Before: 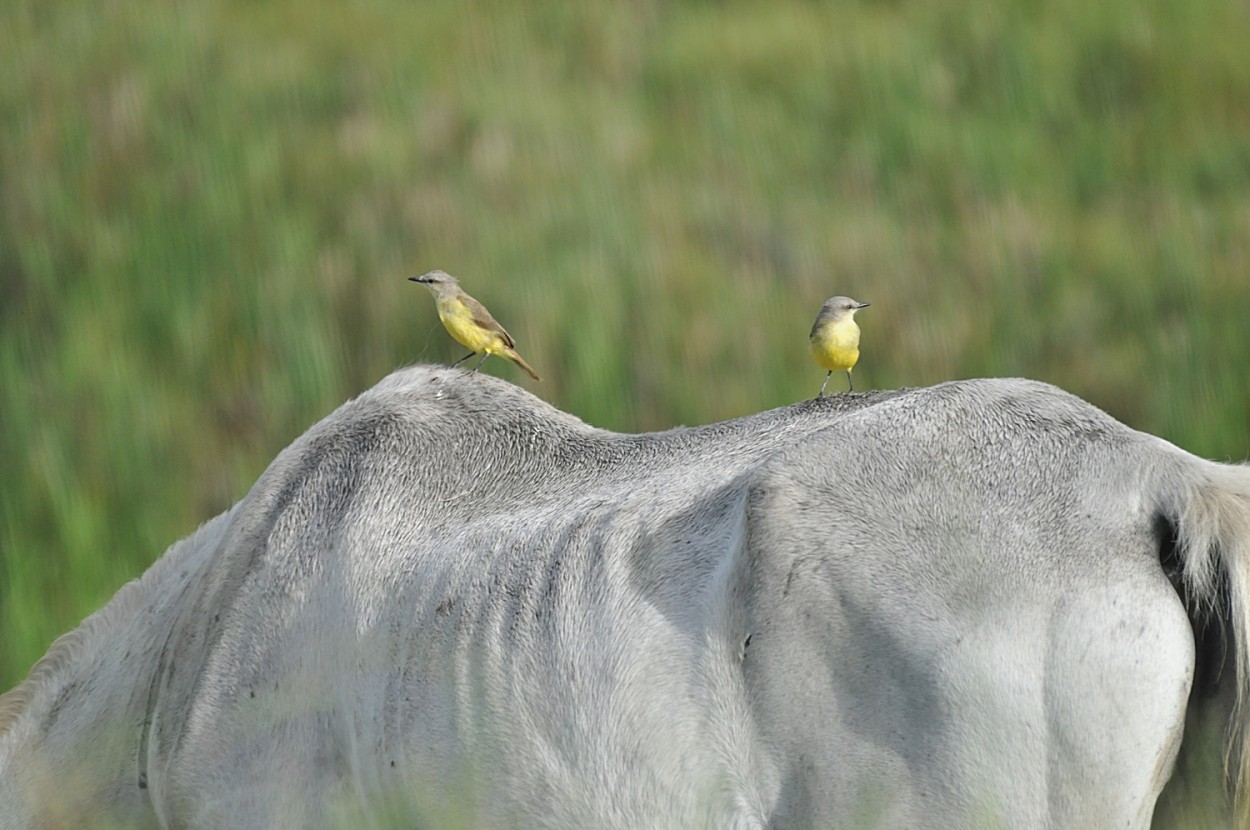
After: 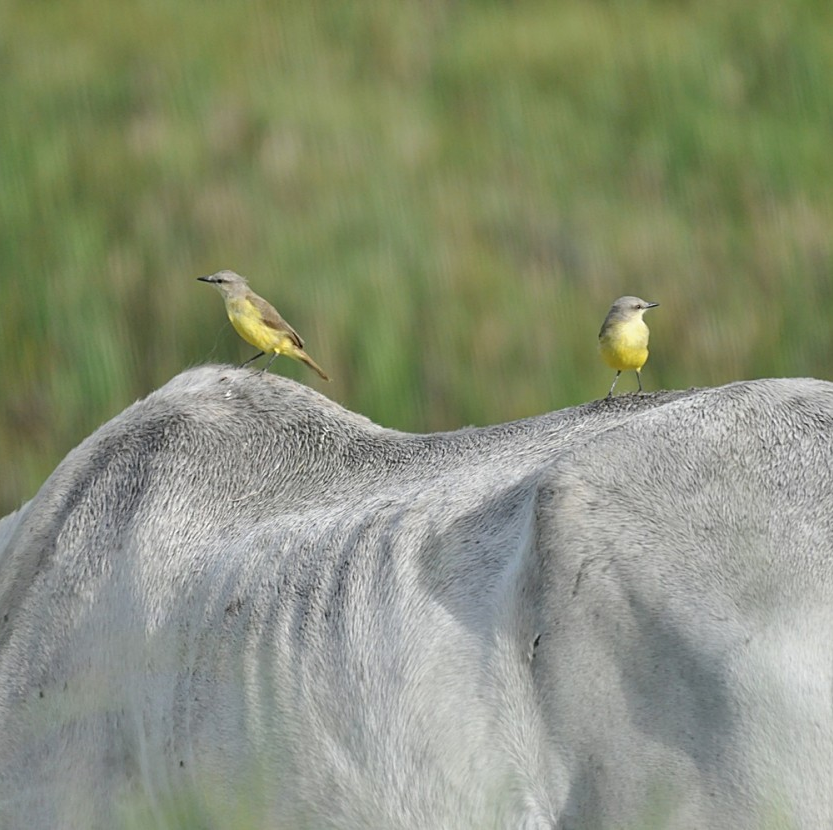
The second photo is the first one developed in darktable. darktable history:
crop: left 16.954%, right 16.398%
tone equalizer: on, module defaults
levels: mode automatic
